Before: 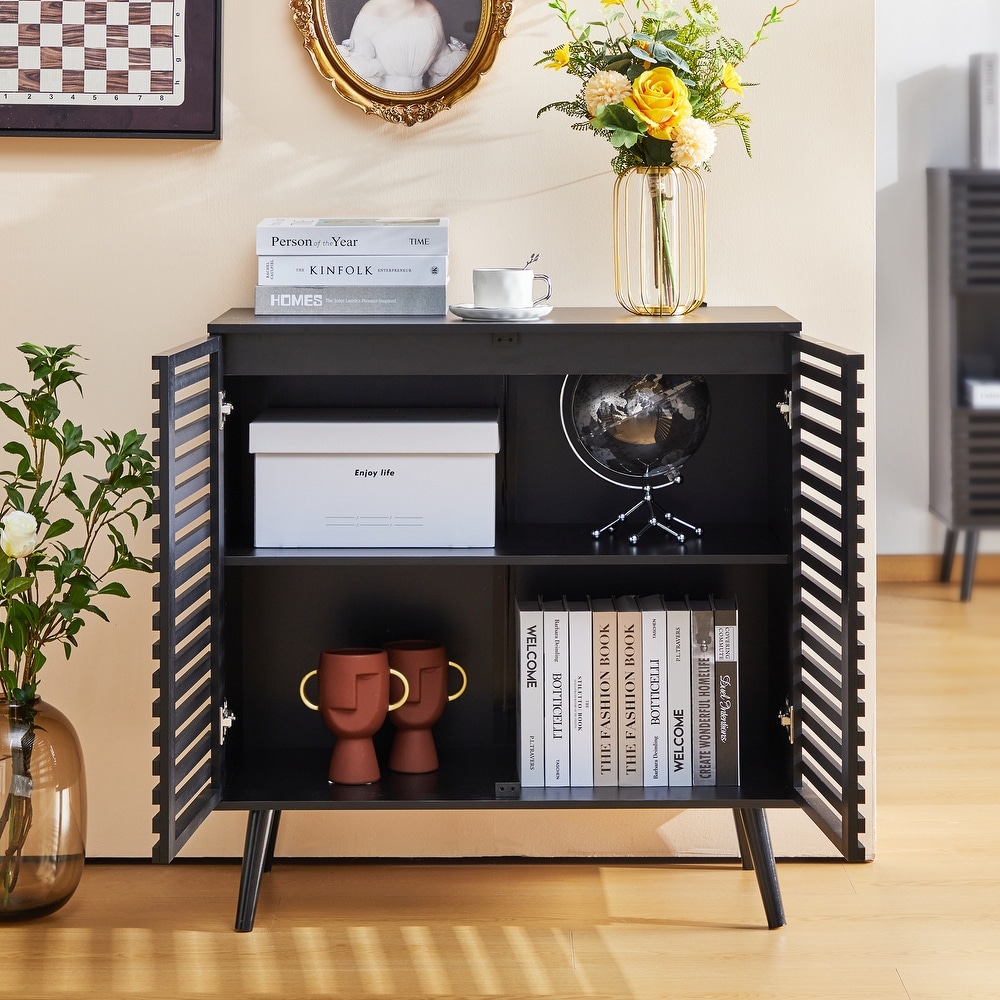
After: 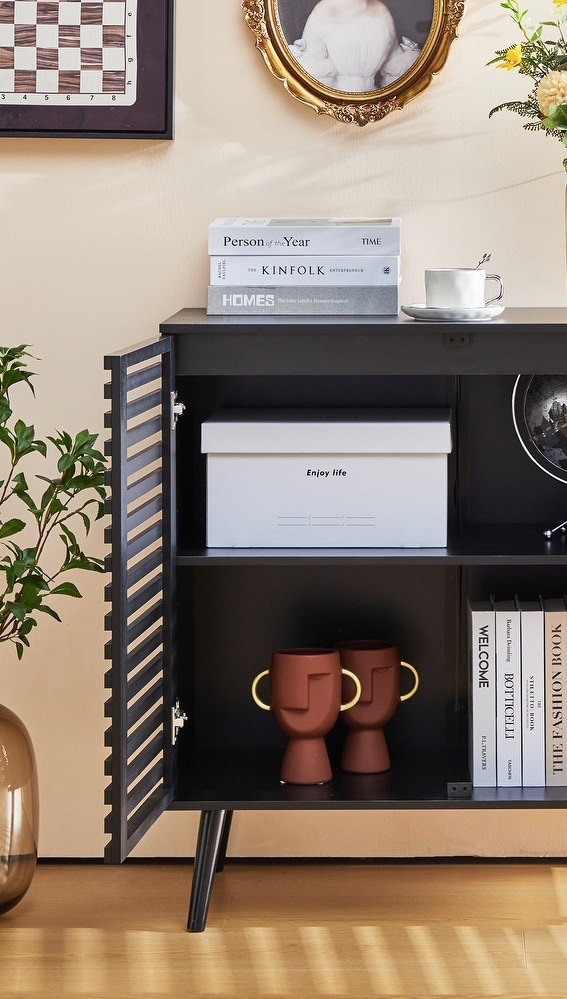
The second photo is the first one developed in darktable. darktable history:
color zones: curves: ch0 [(0, 0.5) (0.143, 0.52) (0.286, 0.5) (0.429, 0.5) (0.571, 0.5) (0.714, 0.5) (0.857, 0.5) (1, 0.5)]; ch1 [(0, 0.489) (0.155, 0.45) (0.286, 0.466) (0.429, 0.5) (0.571, 0.5) (0.714, 0.5) (0.857, 0.5) (1, 0.489)]
crop: left 4.818%, right 38.471%
